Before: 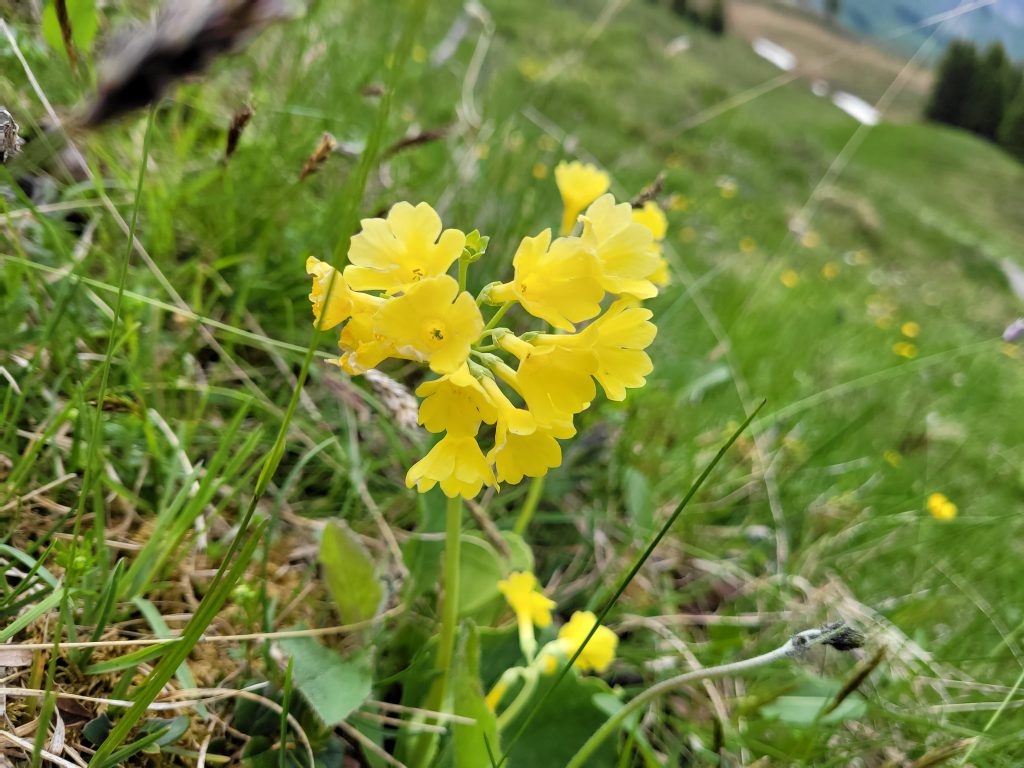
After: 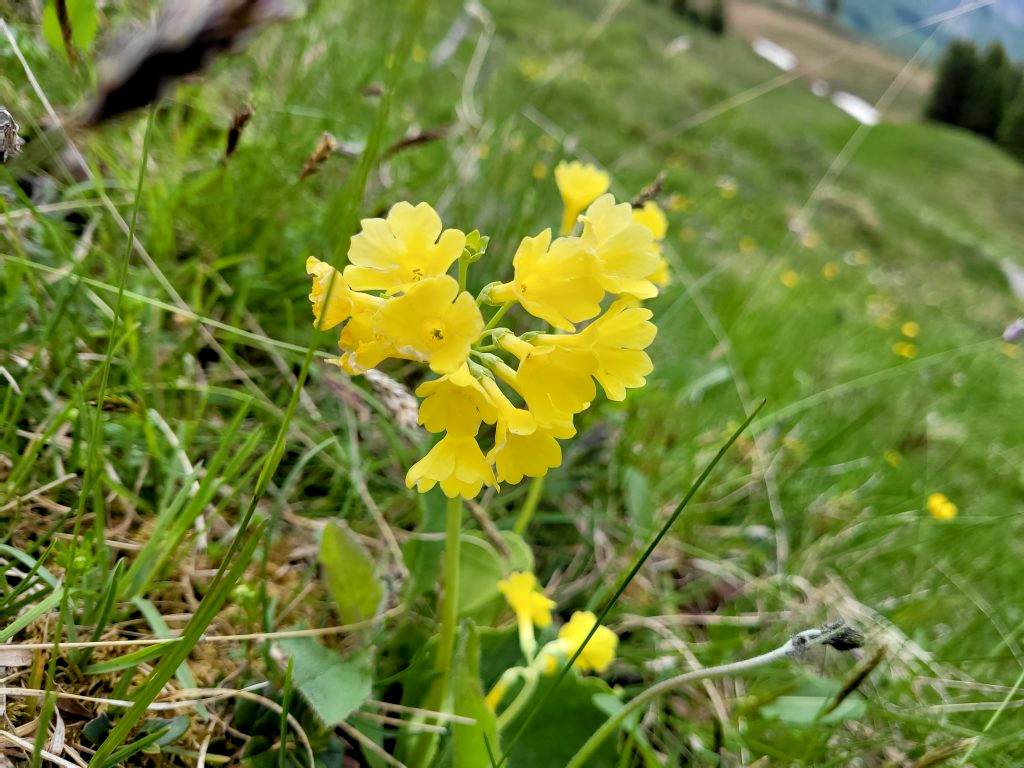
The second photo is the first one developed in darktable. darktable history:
color balance rgb: linear chroma grading › global chroma -0.67%, saturation formula JzAzBz (2021)
exposure: black level correction 0.007, compensate highlight preservation false
